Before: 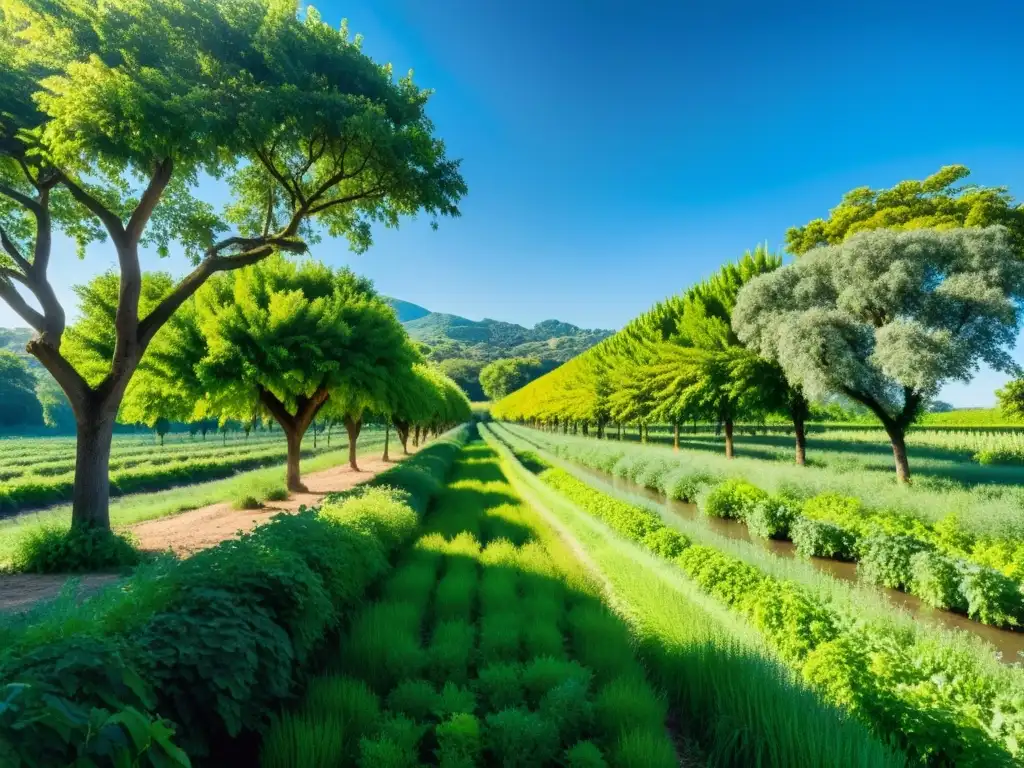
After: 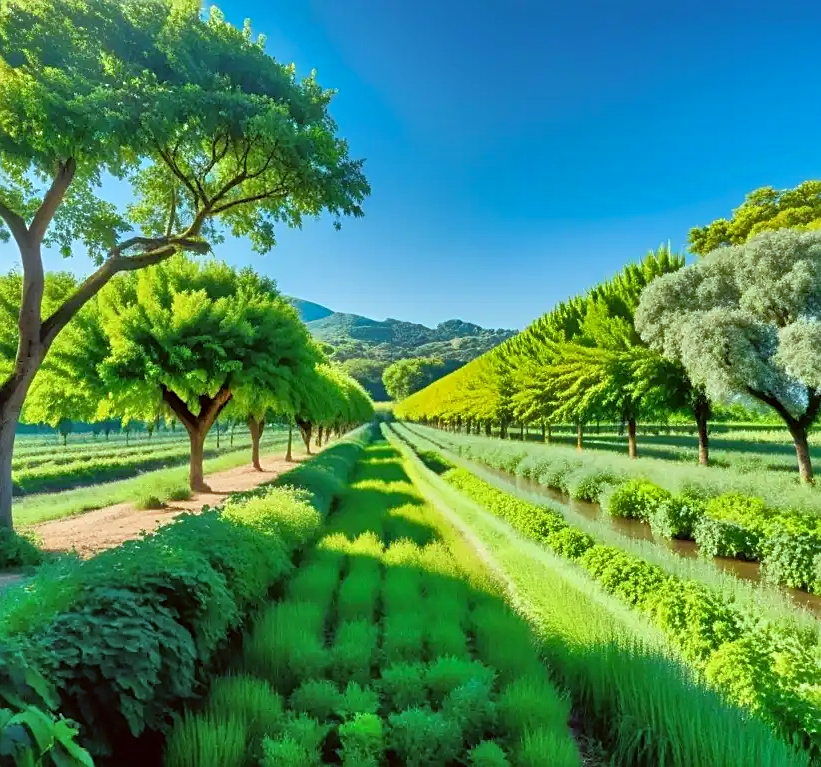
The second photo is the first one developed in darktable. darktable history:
crop and rotate: left 9.492%, right 10.247%
shadows and highlights: radius 108.75, shadows 45.94, highlights -67.12, low approximation 0.01, soften with gaussian
color correction: highlights a* -4.86, highlights b* -3.03, shadows a* 4.21, shadows b* 4.07
sharpen: on, module defaults
tone equalizer: -7 EV 0.149 EV, -6 EV 0.579 EV, -5 EV 1.17 EV, -4 EV 1.31 EV, -3 EV 1.14 EV, -2 EV 0.6 EV, -1 EV 0.157 EV
